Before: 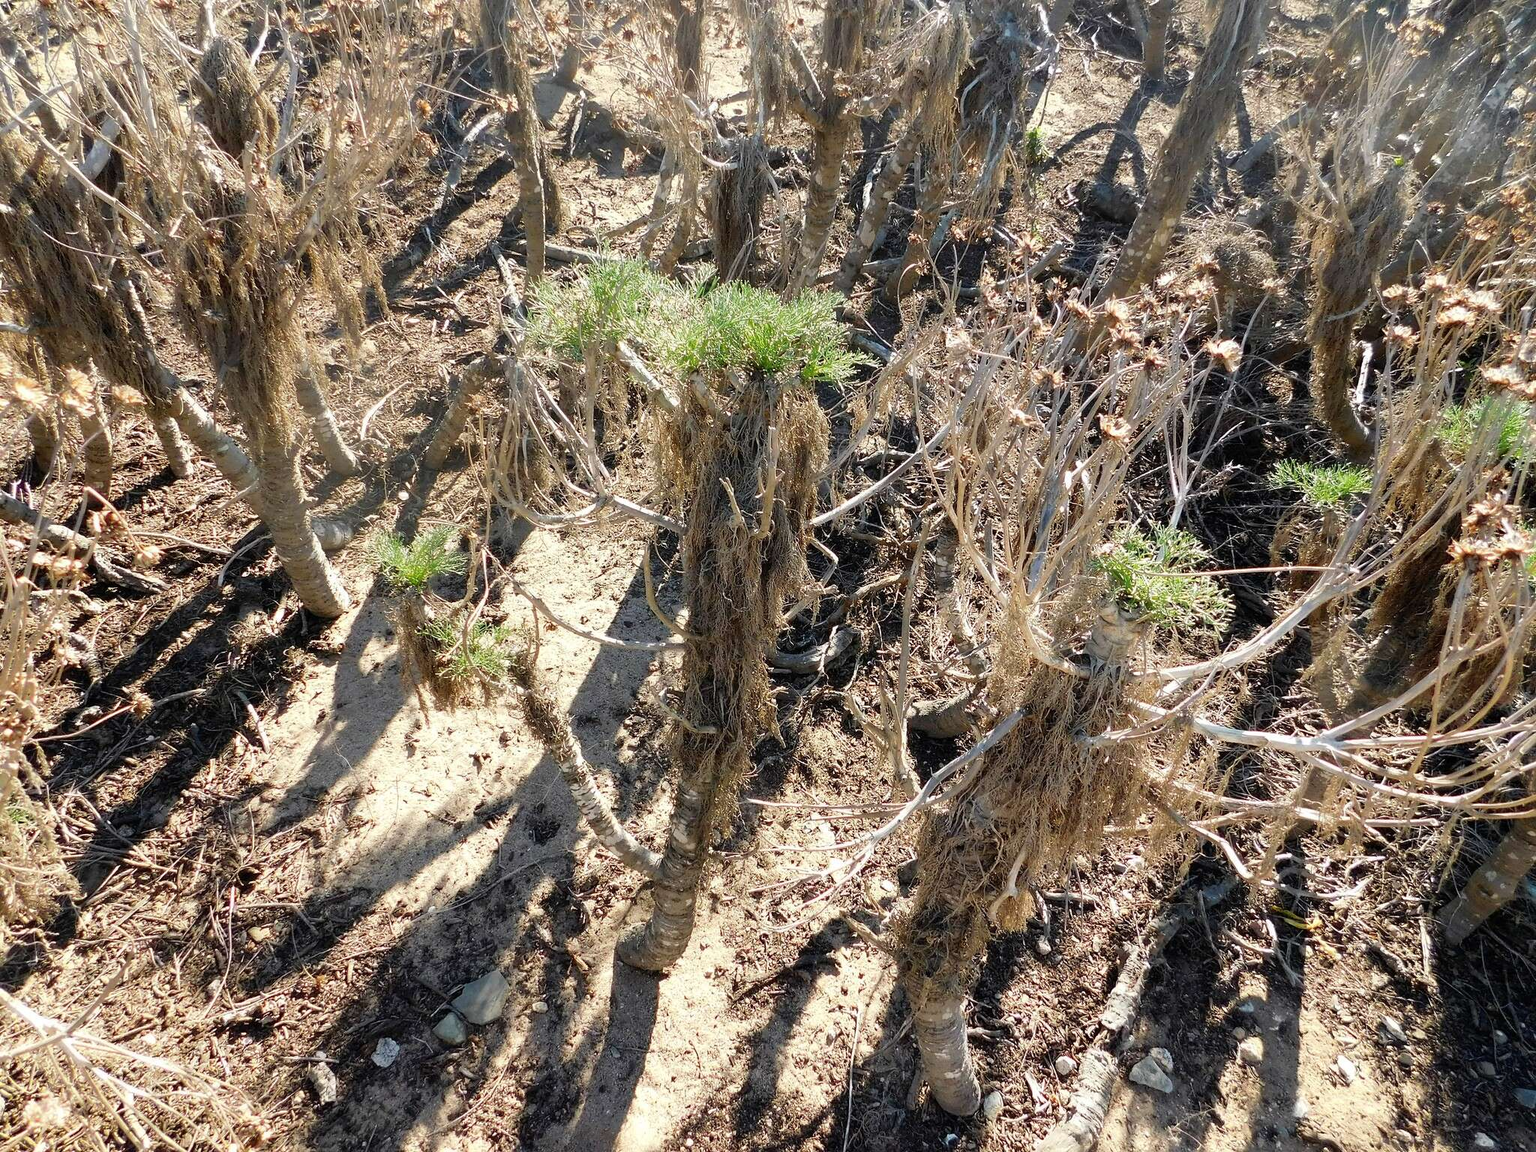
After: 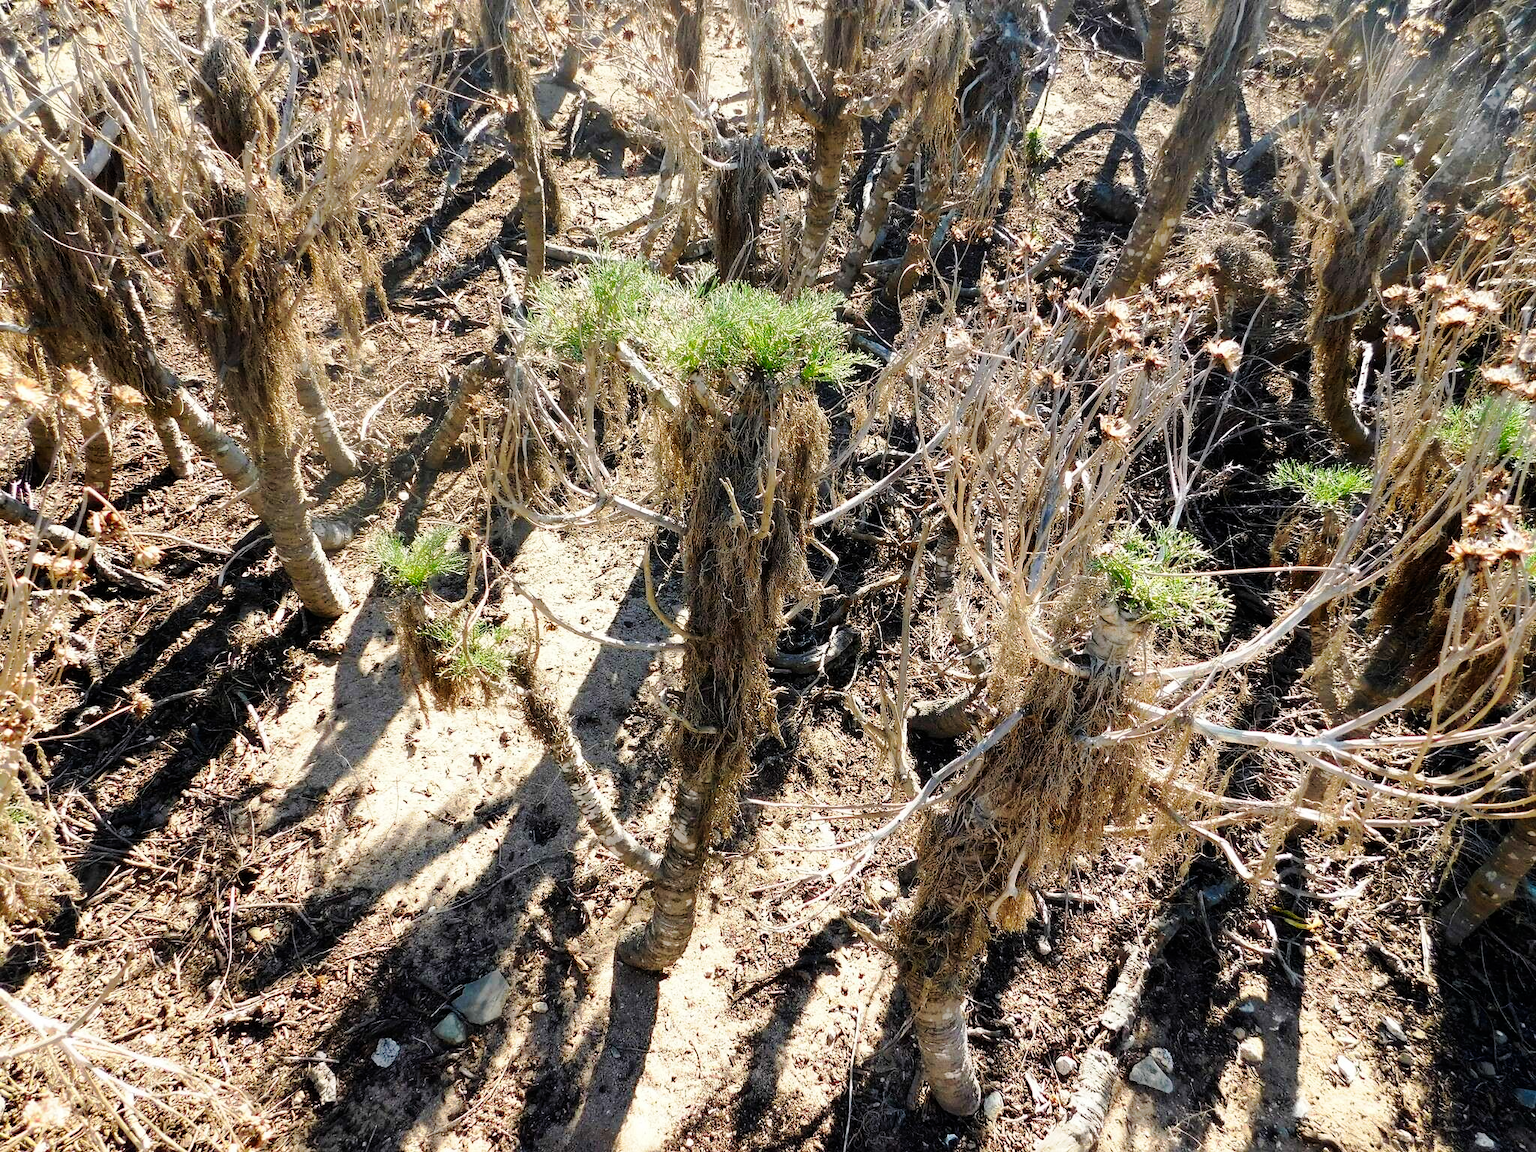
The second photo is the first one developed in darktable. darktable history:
tone curve: curves: ch0 [(0.003, 0) (0.066, 0.023) (0.154, 0.082) (0.281, 0.221) (0.405, 0.389) (0.517, 0.553) (0.716, 0.743) (0.822, 0.882) (1, 1)]; ch1 [(0, 0) (0.164, 0.115) (0.337, 0.332) (0.39, 0.398) (0.464, 0.461) (0.501, 0.5) (0.521, 0.526) (0.571, 0.606) (0.656, 0.677) (0.723, 0.731) (0.811, 0.796) (1, 1)]; ch2 [(0, 0) (0.337, 0.382) (0.464, 0.476) (0.501, 0.502) (0.527, 0.54) (0.556, 0.567) (0.575, 0.606) (0.659, 0.736) (1, 1)], preserve colors none
